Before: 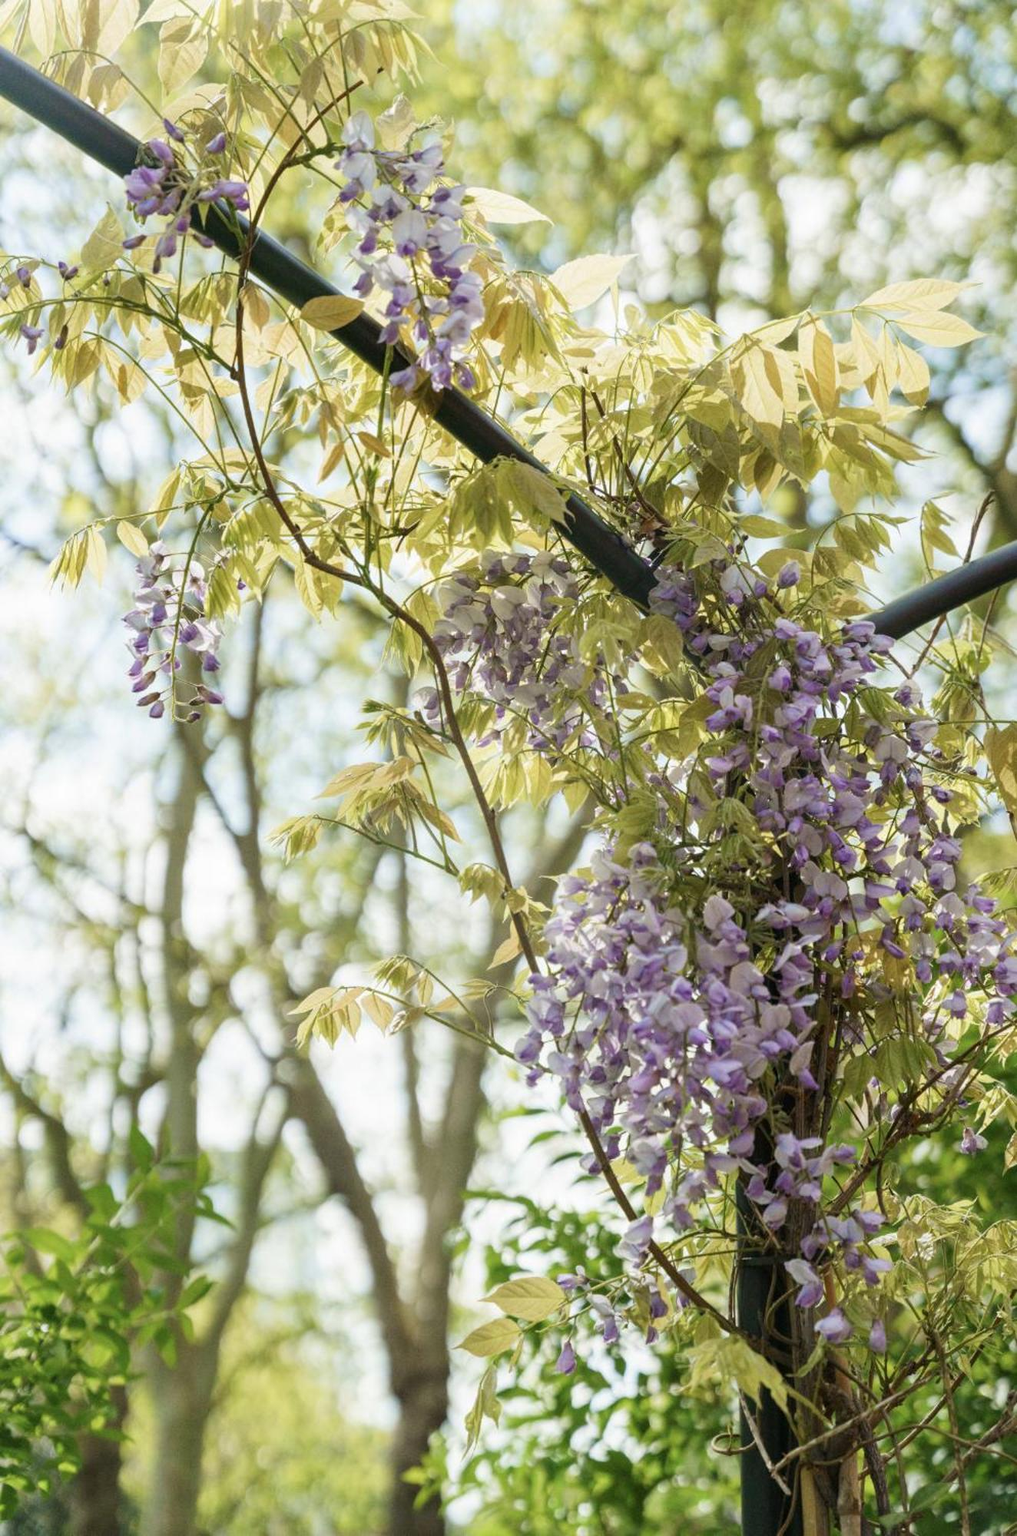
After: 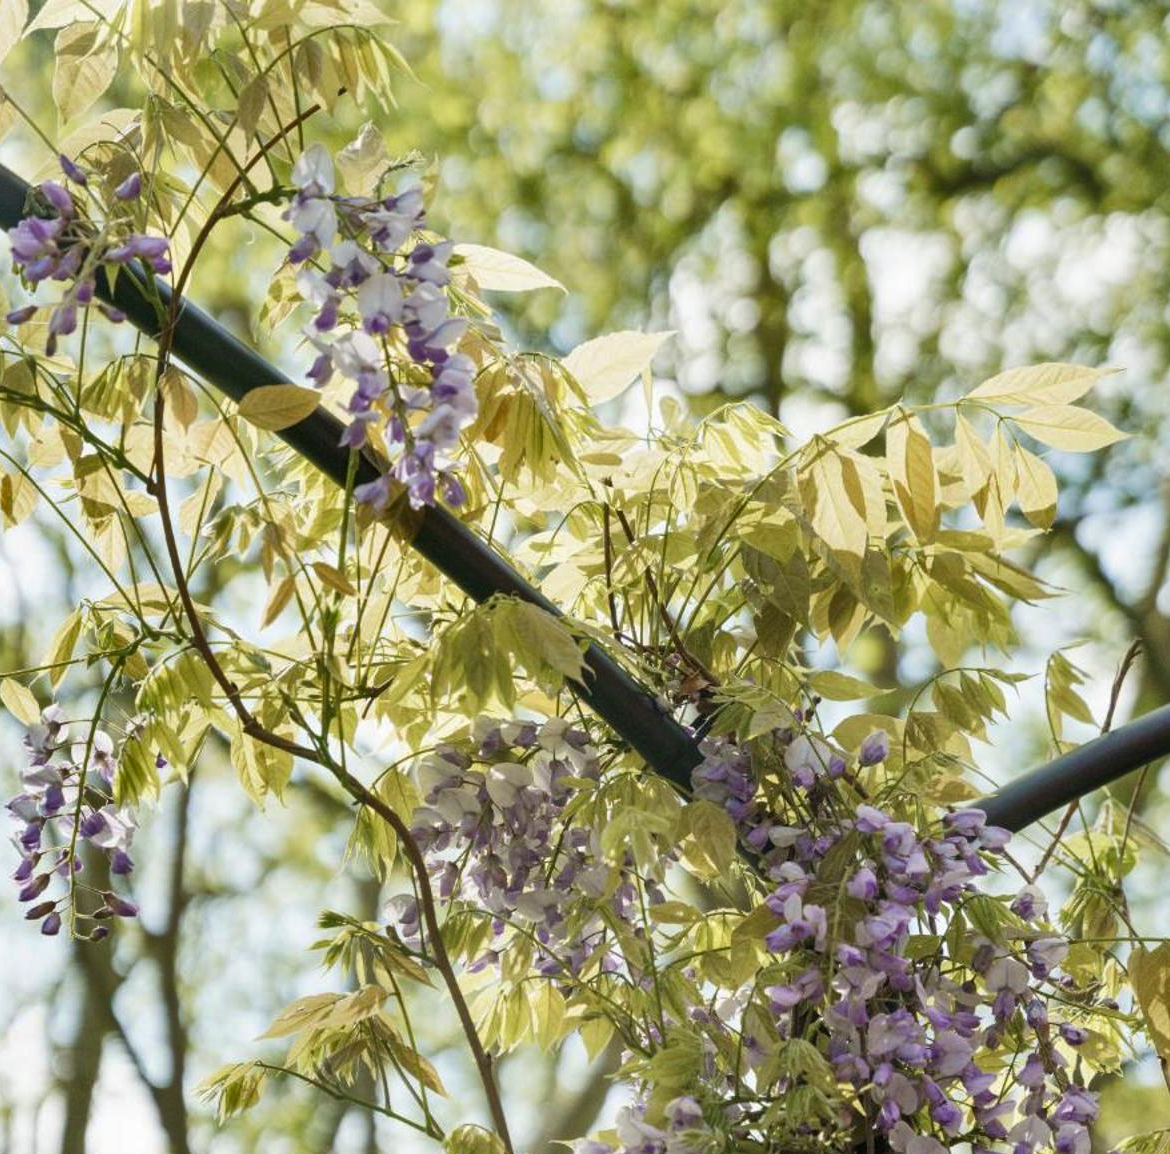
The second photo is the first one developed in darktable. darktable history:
crop and rotate: left 11.559%, bottom 42.256%
shadows and highlights: soften with gaussian
